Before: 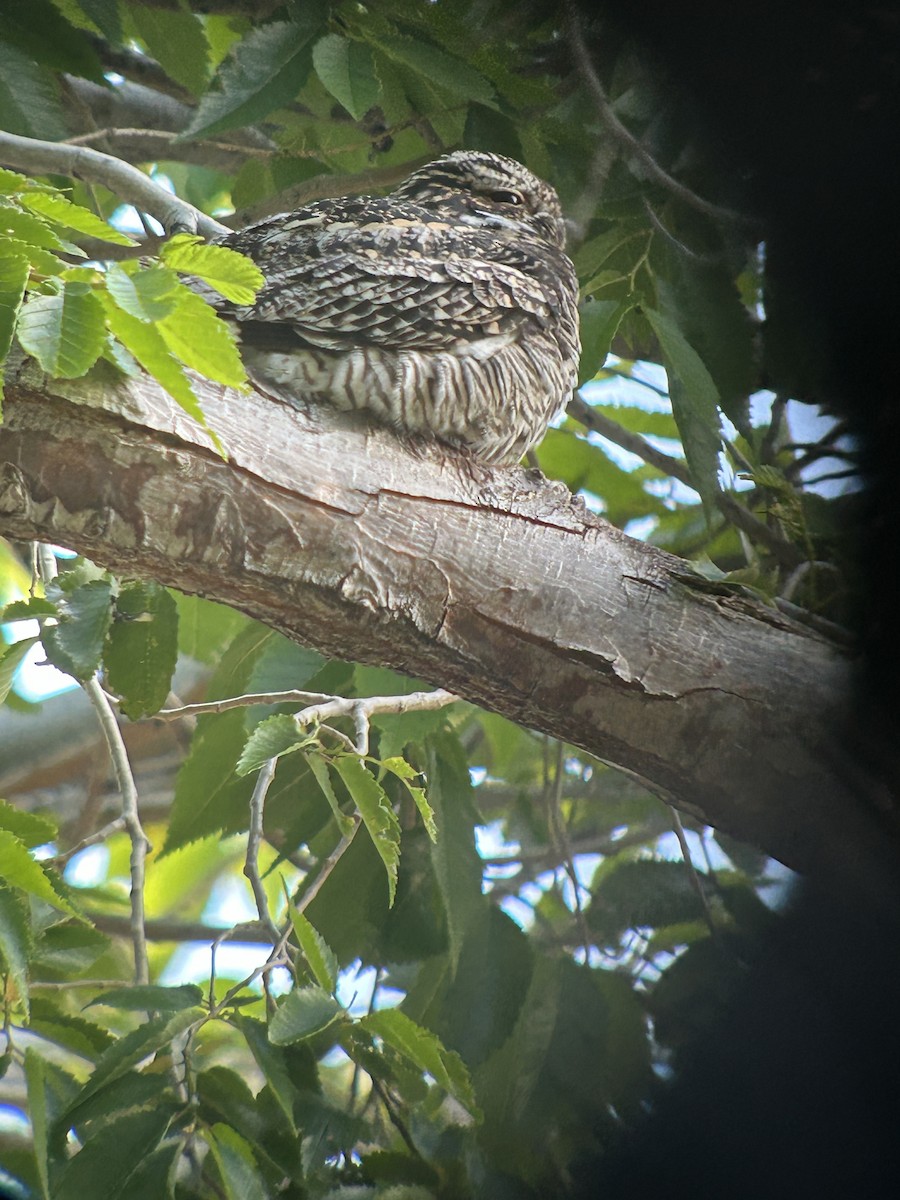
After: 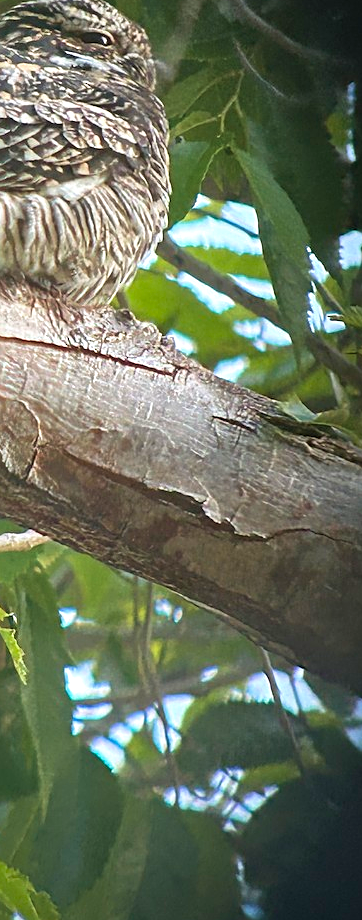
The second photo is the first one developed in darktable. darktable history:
sharpen: on, module defaults
velvia: on, module defaults
crop: left 45.613%, top 13.267%, right 14.1%, bottom 10.035%
exposure: exposure 0.237 EV, compensate exposure bias true, compensate highlight preservation false
